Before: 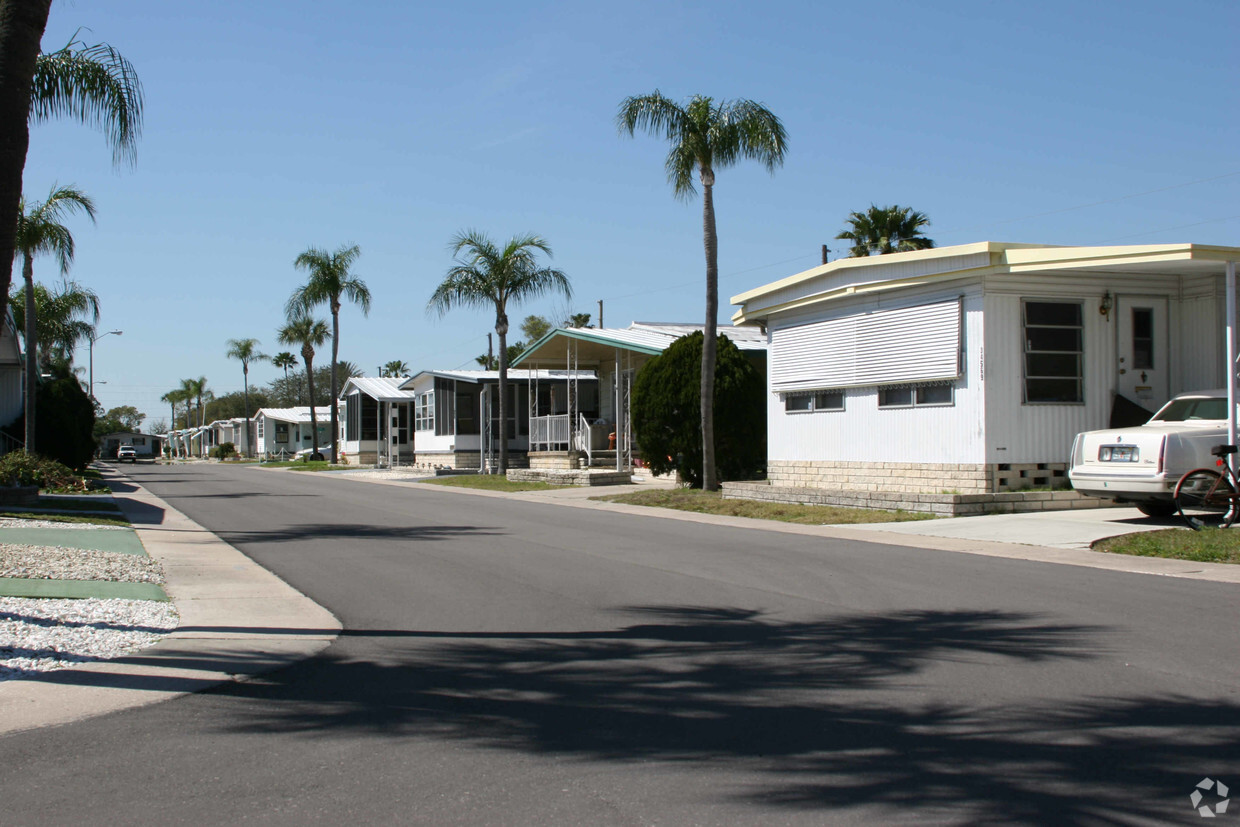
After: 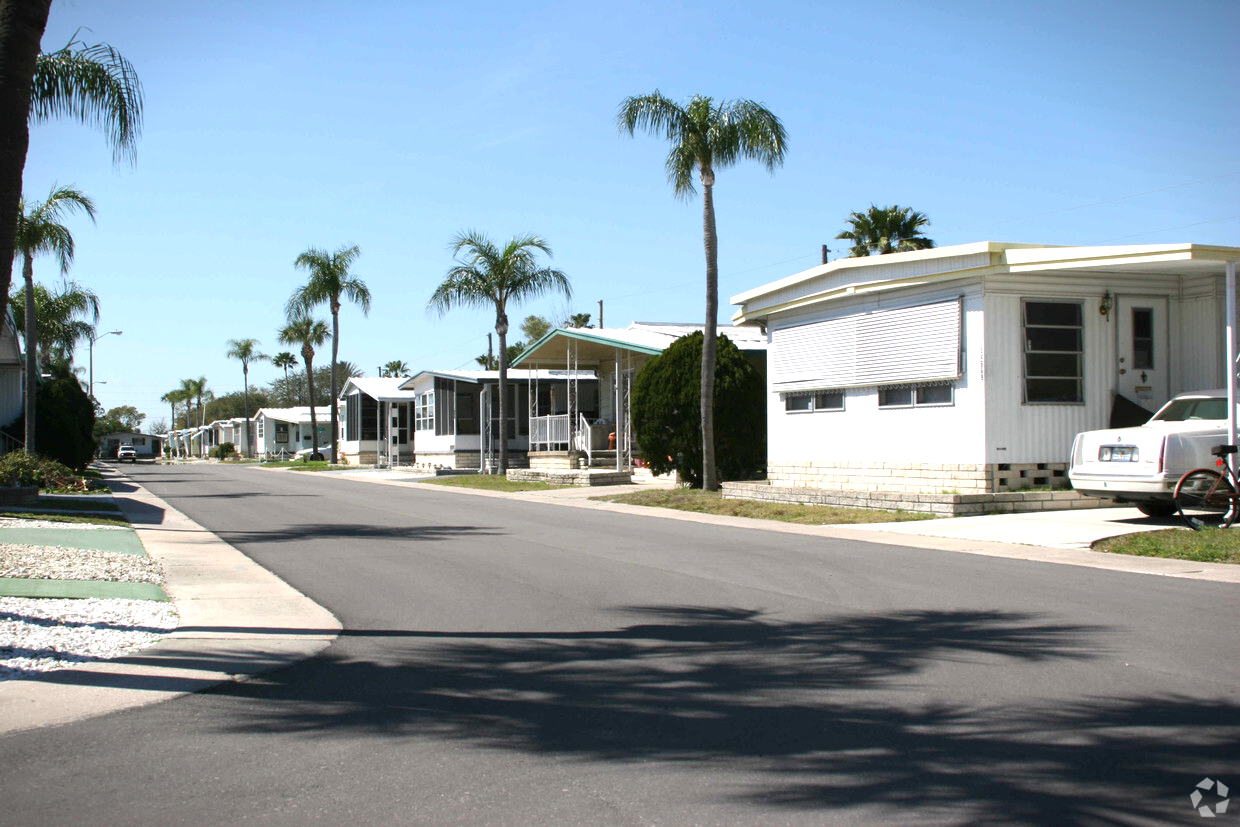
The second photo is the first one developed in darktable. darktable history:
exposure: black level correction 0, exposure 0.704 EV, compensate exposure bias true, compensate highlight preservation false
vignetting: fall-off start 100.49%, brightness -0.567, saturation -0.002, width/height ratio 1.321
